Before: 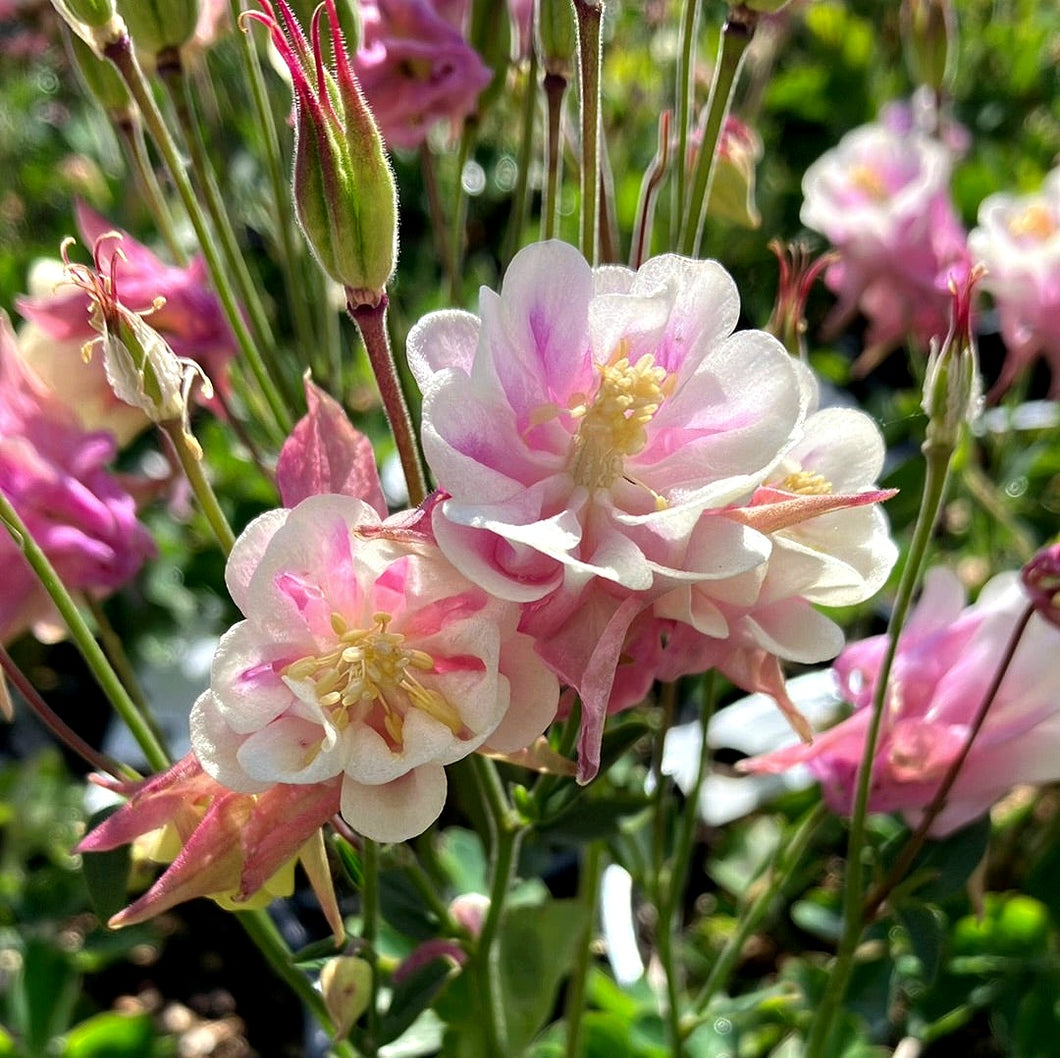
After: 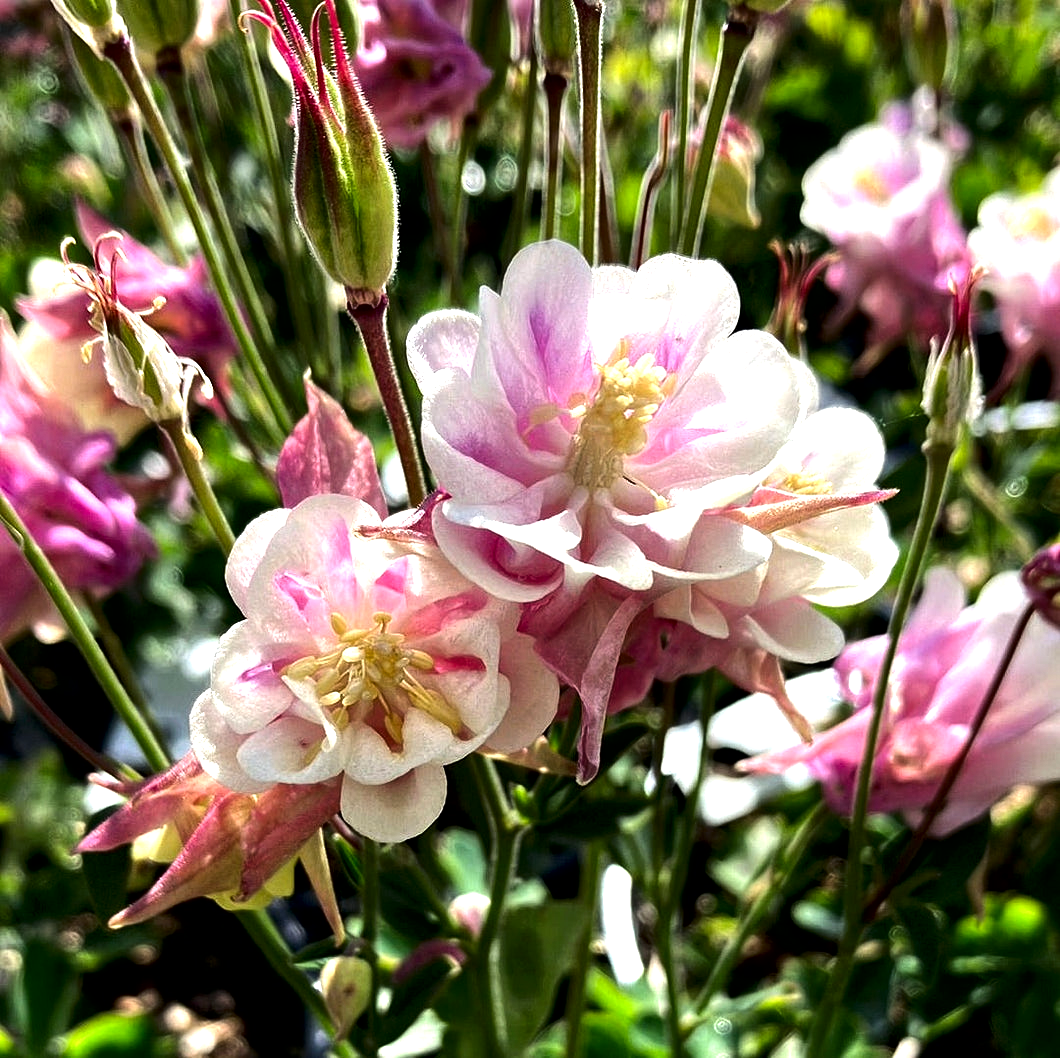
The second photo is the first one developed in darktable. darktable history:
tone equalizer: -8 EV -0.75 EV, -7 EV -0.7 EV, -6 EV -0.6 EV, -5 EV -0.4 EV, -3 EV 0.4 EV, -2 EV 0.6 EV, -1 EV 0.7 EV, +0 EV 0.75 EV, edges refinement/feathering 500, mask exposure compensation -1.57 EV, preserve details no
local contrast: mode bilateral grid, contrast 20, coarseness 50, detail 132%, midtone range 0.2
contrast brightness saturation: brightness -0.09
